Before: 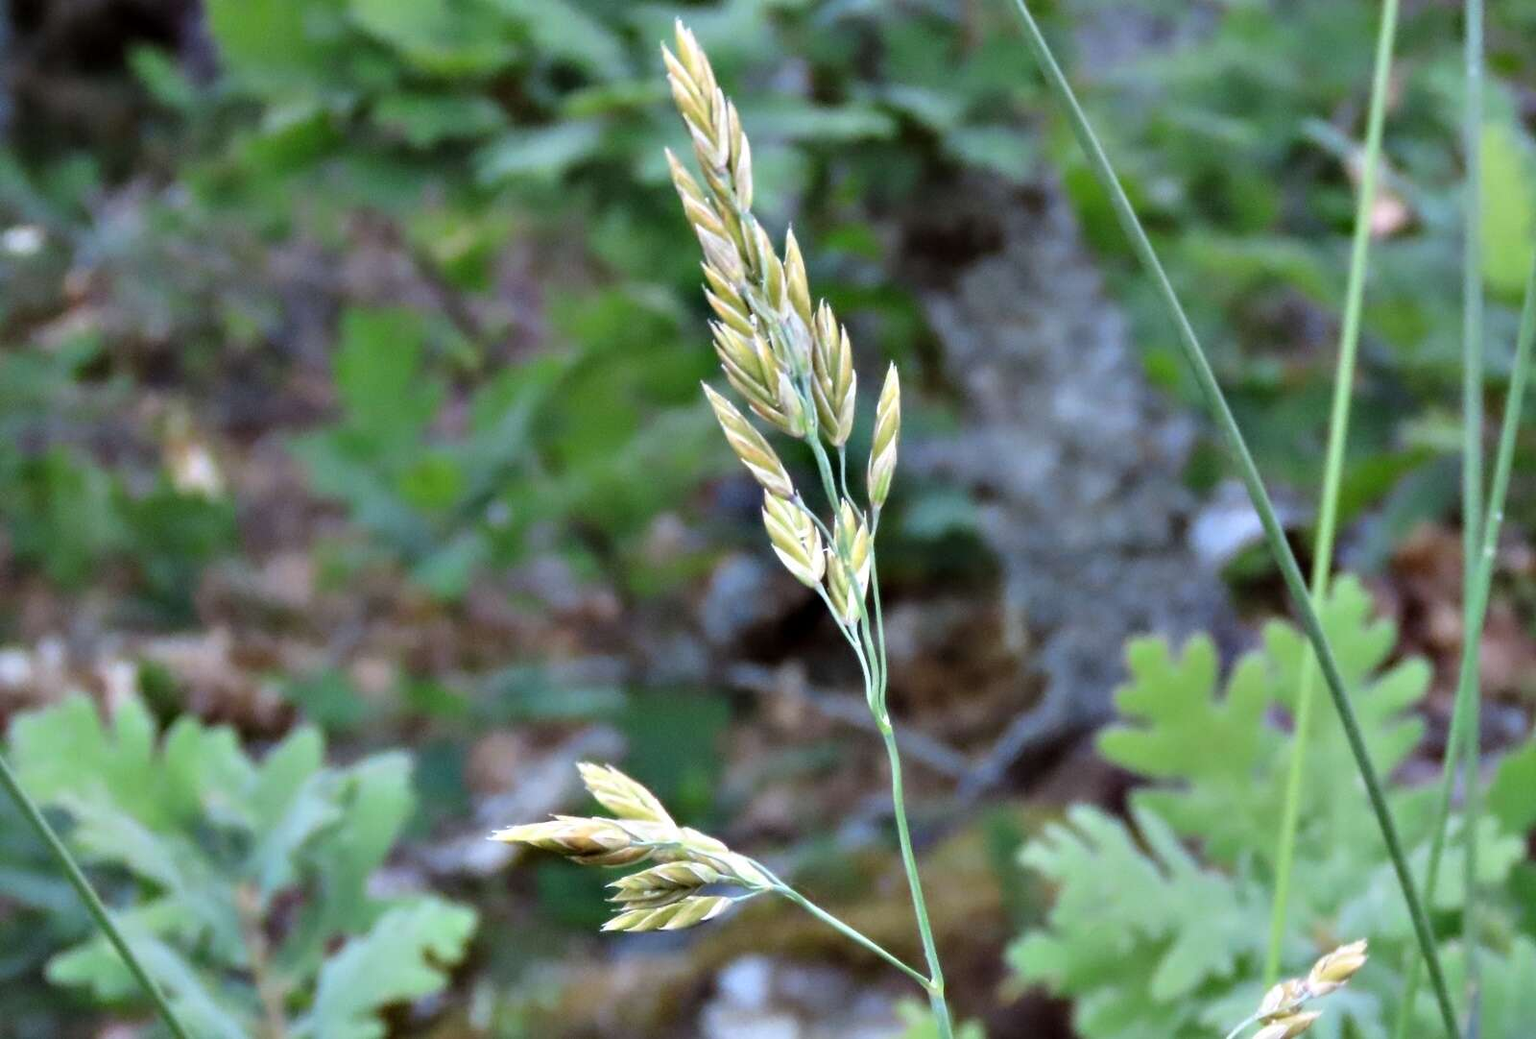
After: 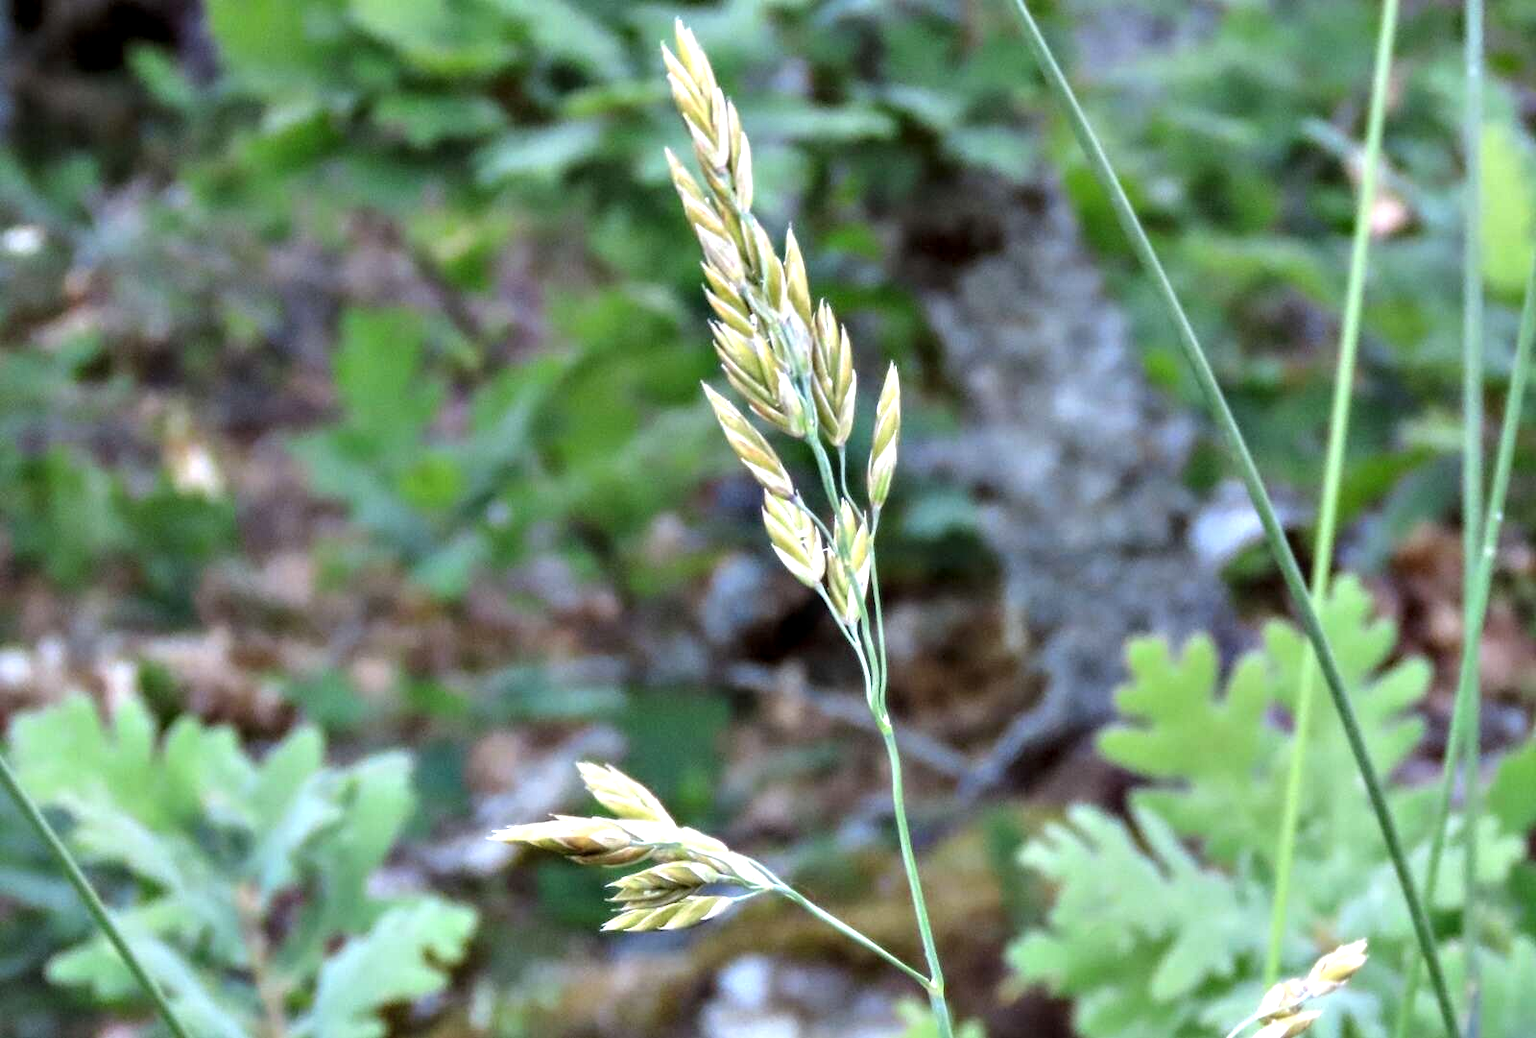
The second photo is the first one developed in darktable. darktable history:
exposure: black level correction 0, exposure 0.4 EV, compensate exposure bias true, compensate highlight preservation false
local contrast: on, module defaults
